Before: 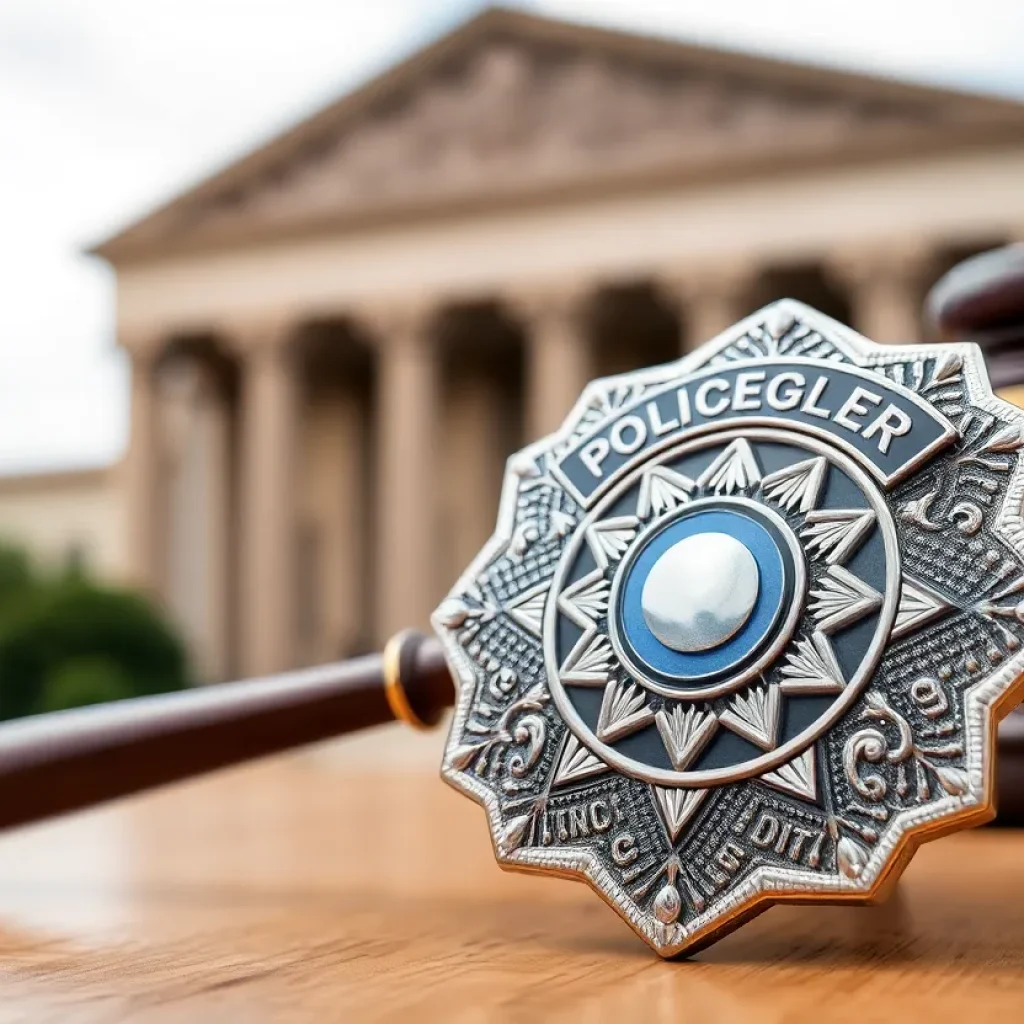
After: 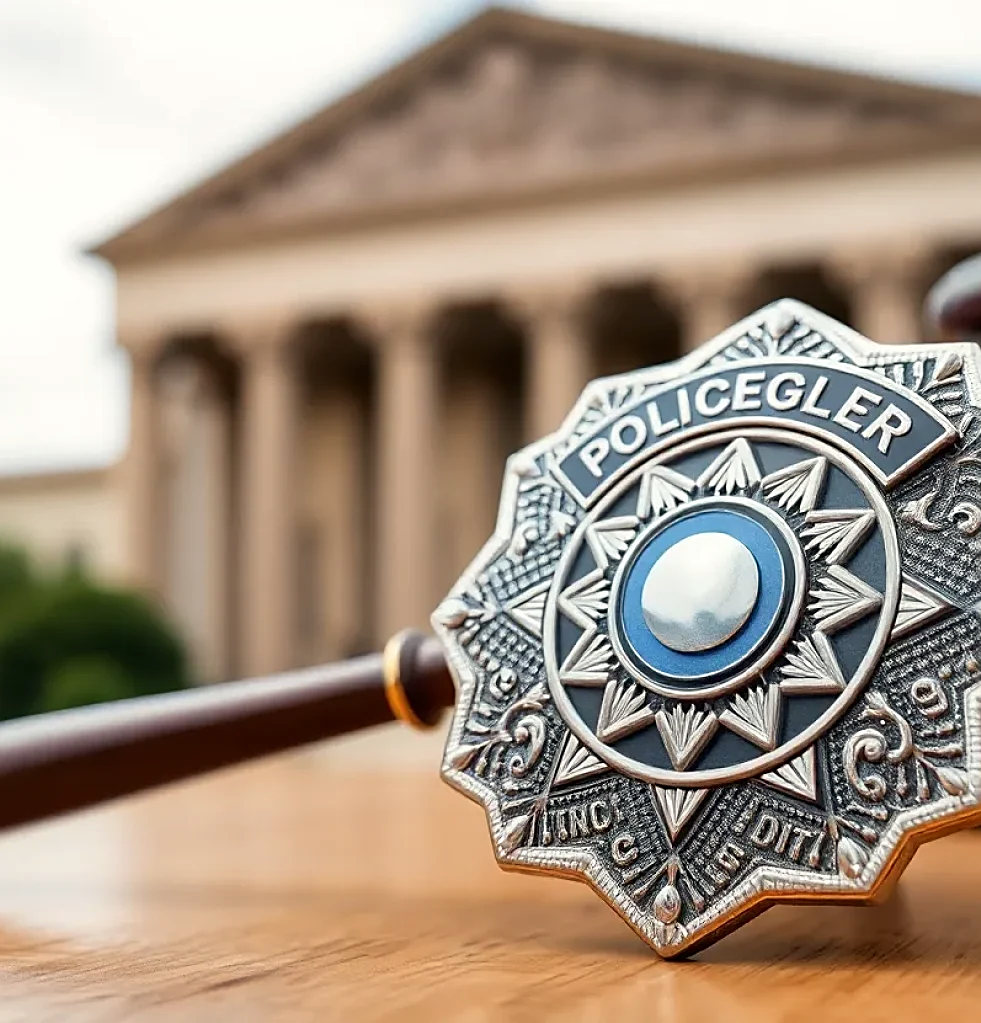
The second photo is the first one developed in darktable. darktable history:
crop: right 4.168%, bottom 0.031%
color correction: highlights b* 2.96
shadows and highlights: shadows 20.49, highlights -19.3, soften with gaussian
sharpen: on, module defaults
